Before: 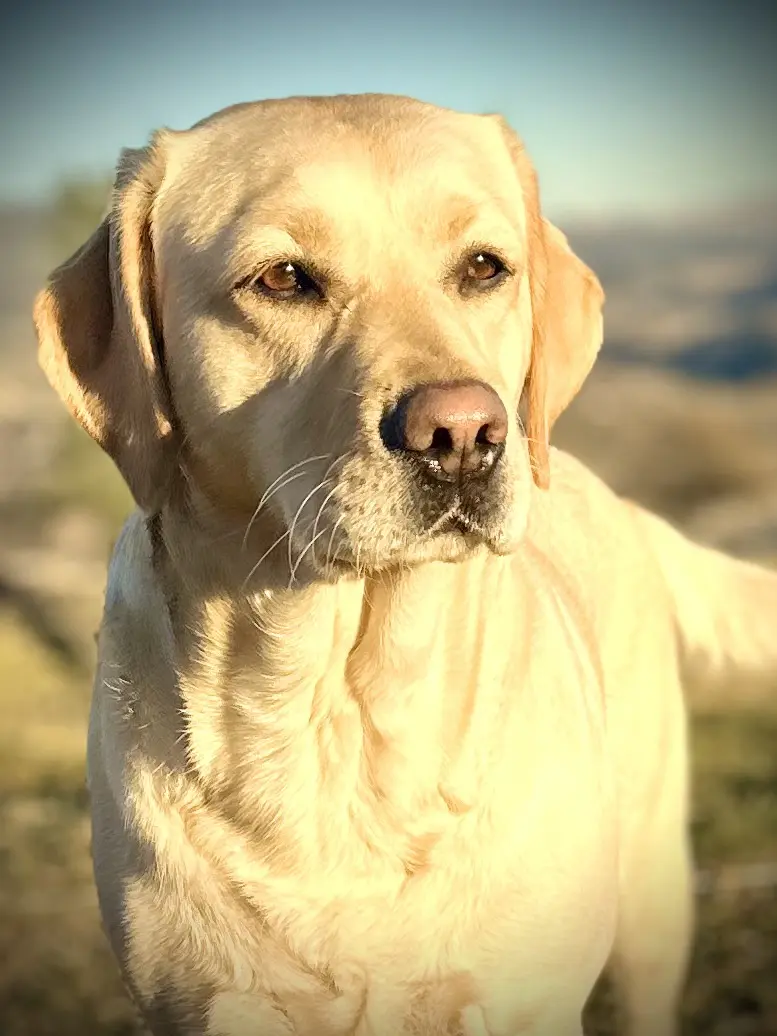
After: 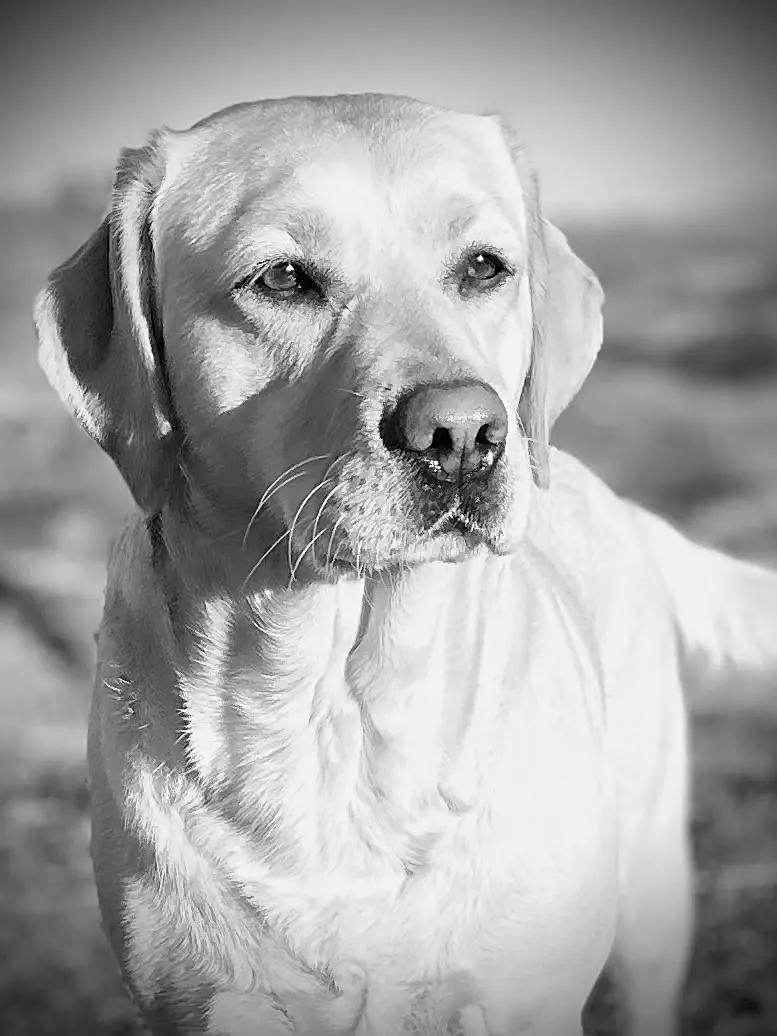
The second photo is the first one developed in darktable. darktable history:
sharpen: on, module defaults
monochrome: a 73.58, b 64.21
